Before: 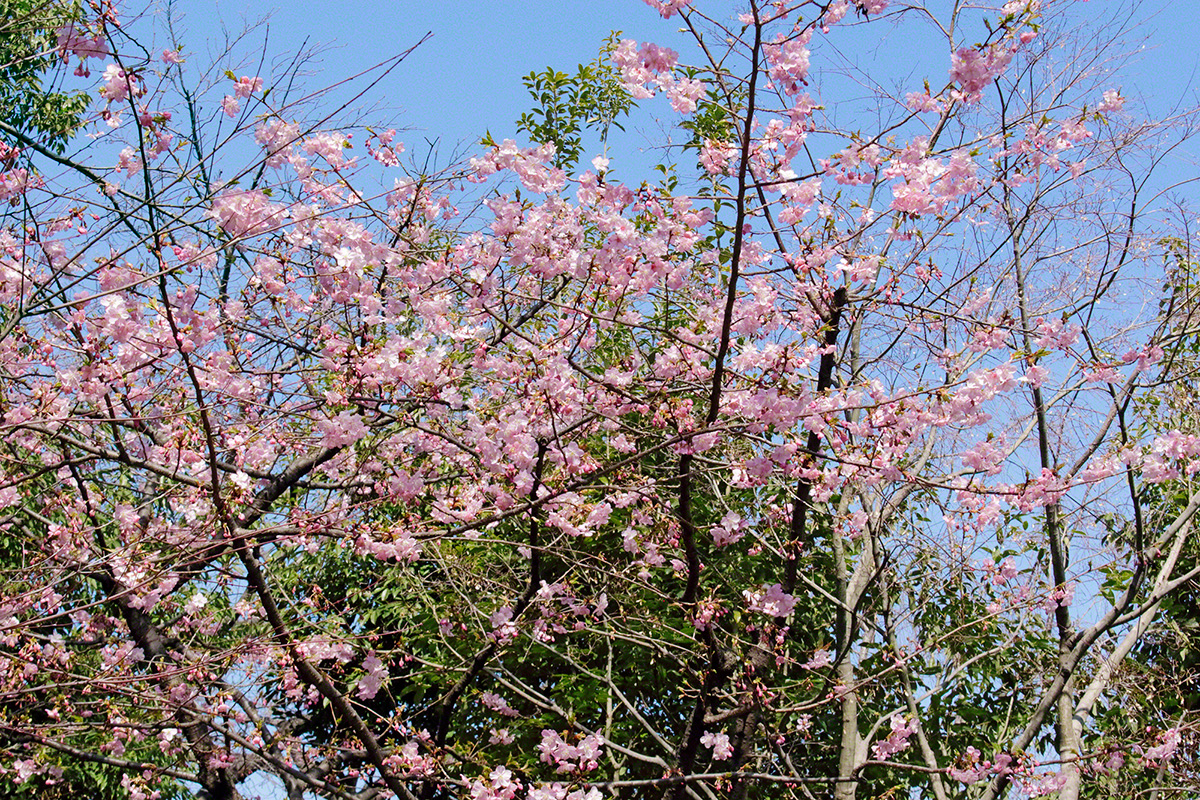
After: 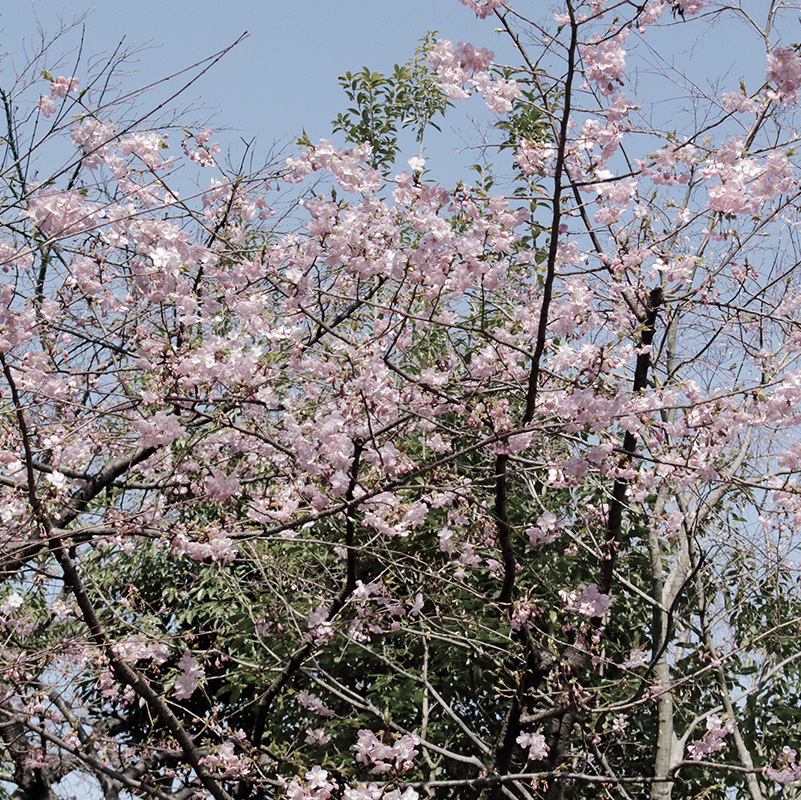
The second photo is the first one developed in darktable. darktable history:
crop and rotate: left 15.347%, right 17.851%
color correction: highlights b* -0.001, saturation 0.5
